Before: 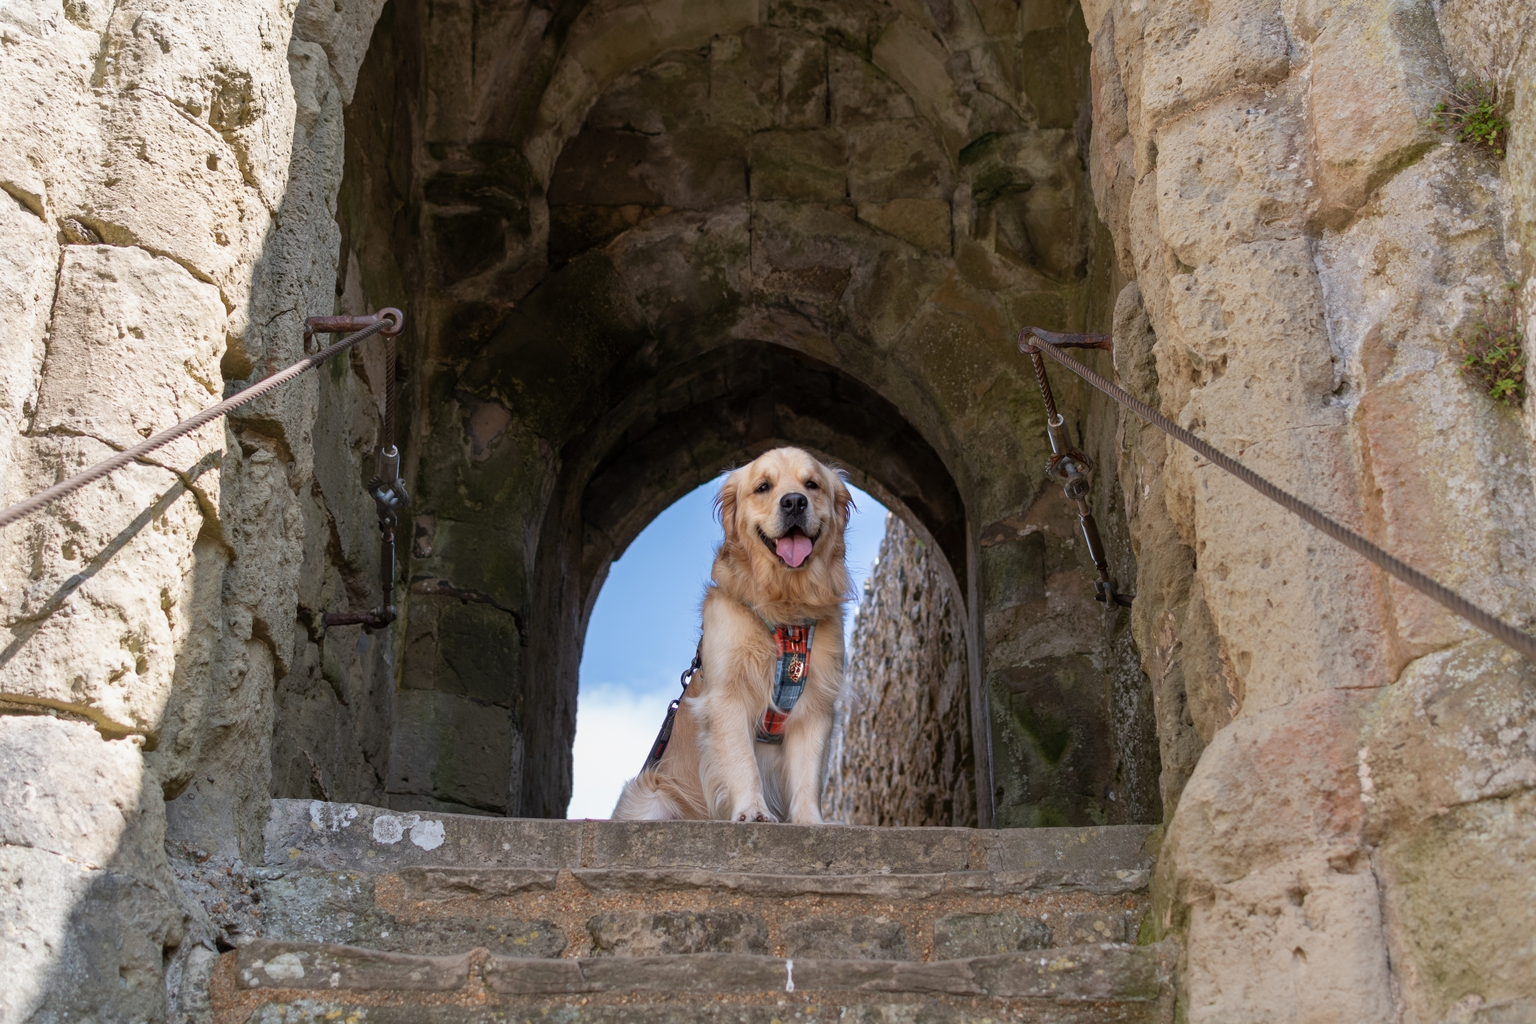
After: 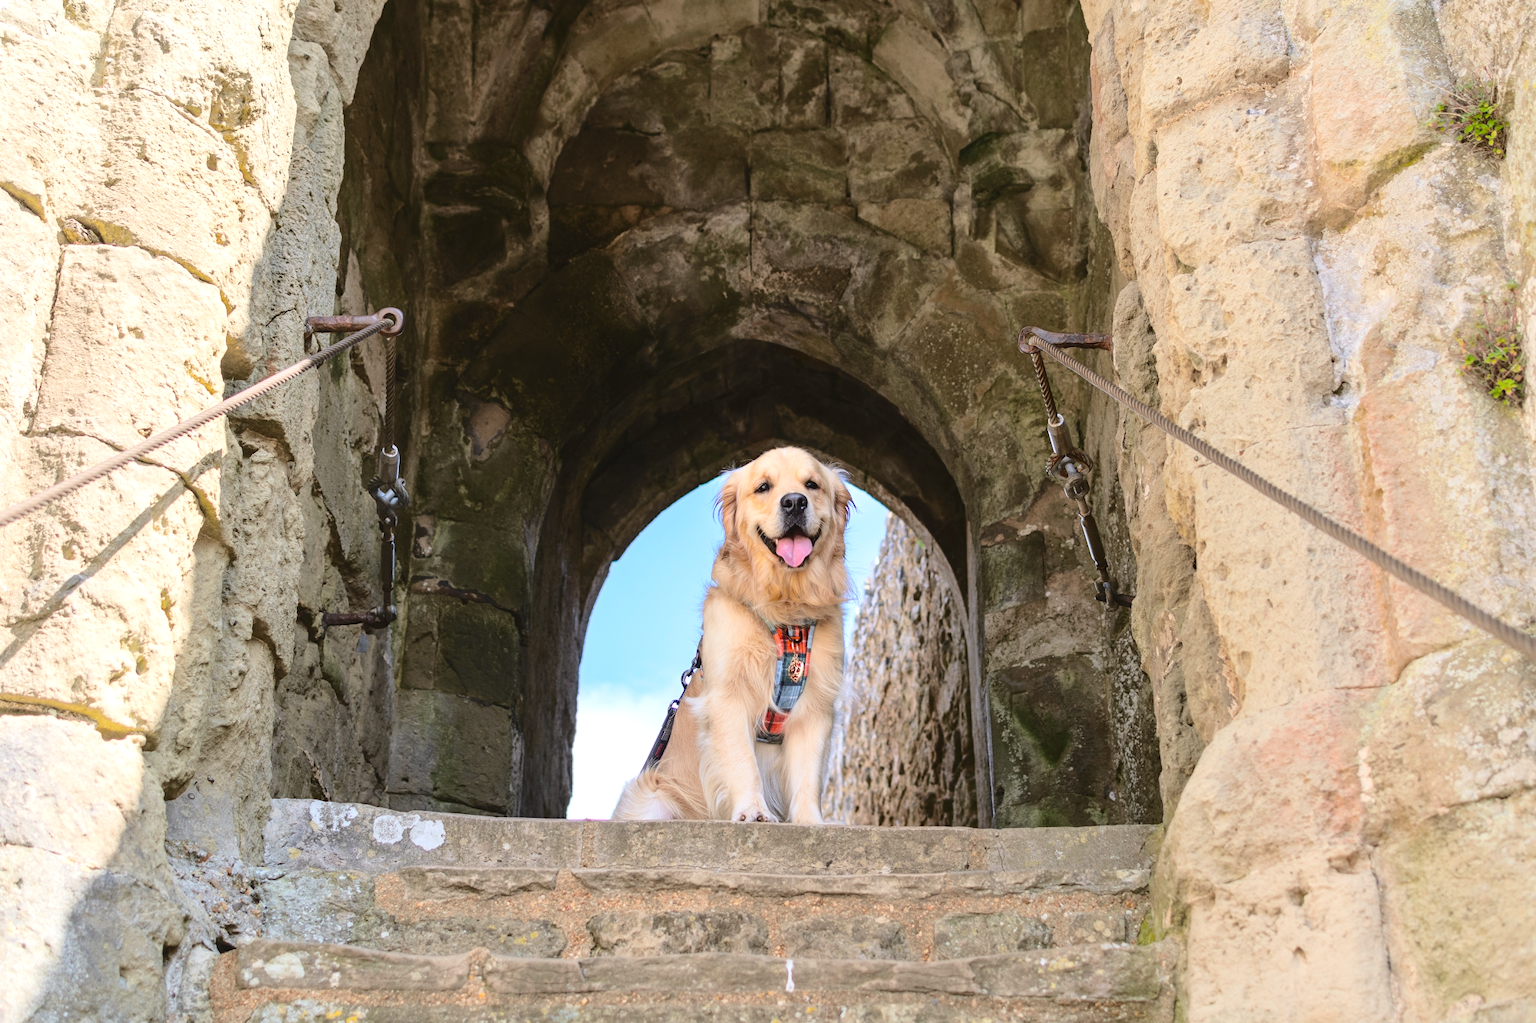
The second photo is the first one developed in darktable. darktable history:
tone curve: curves: ch0 [(0, 0.011) (0.104, 0.085) (0.236, 0.234) (0.398, 0.507) (0.498, 0.621) (0.65, 0.757) (0.835, 0.883) (1, 0.961)]; ch1 [(0, 0) (0.353, 0.344) (0.43, 0.401) (0.479, 0.476) (0.502, 0.502) (0.54, 0.542) (0.602, 0.613) (0.638, 0.668) (0.693, 0.727) (1, 1)]; ch2 [(0, 0) (0.34, 0.314) (0.434, 0.43) (0.5, 0.506) (0.521, 0.54) (0.54, 0.56) (0.595, 0.613) (0.644, 0.729) (1, 1)], color space Lab, independent channels, preserve colors none
exposure: black level correction -0.005, exposure 0.622 EV, compensate highlight preservation false
